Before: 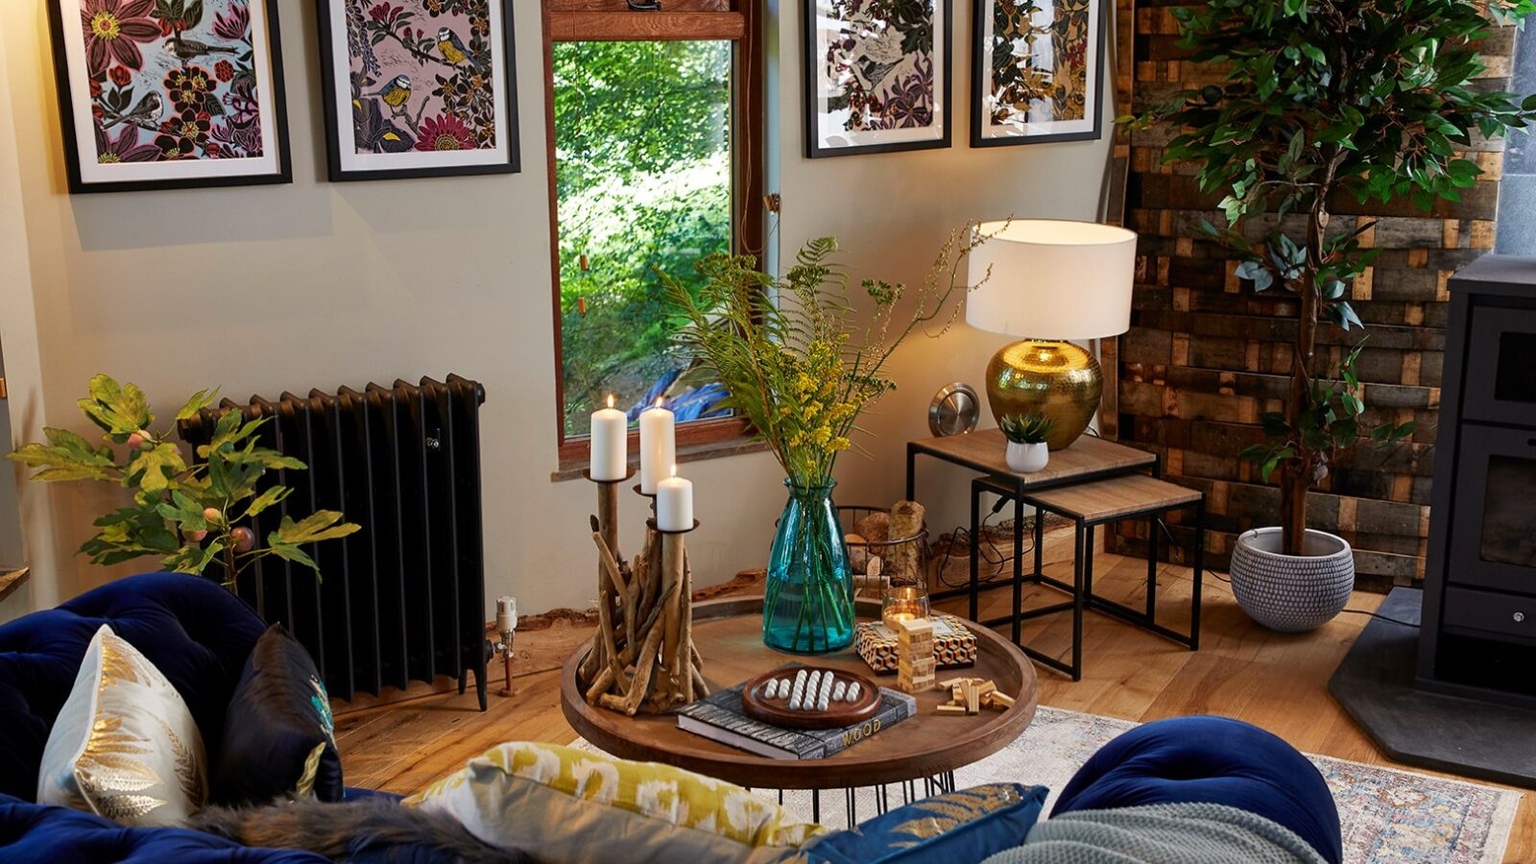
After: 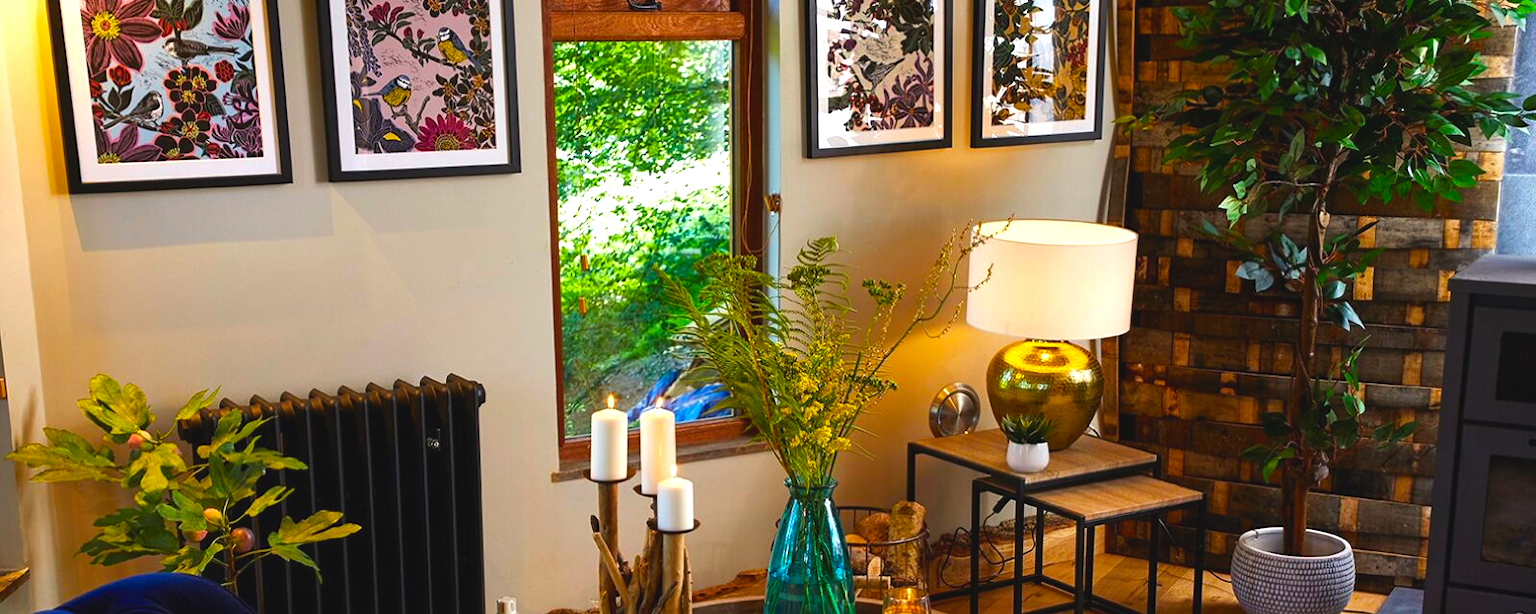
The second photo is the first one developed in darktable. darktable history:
crop: right 0%, bottom 28.888%
color balance rgb: highlights gain › luminance 14.988%, global offset › luminance 0.478%, global offset › hue 60.23°, linear chroma grading › global chroma 9.805%, perceptual saturation grading › global saturation 19.263%, perceptual brilliance grading › global brilliance 10.893%, global vibrance 24.983%
tone equalizer: edges refinement/feathering 500, mask exposure compensation -1.57 EV, preserve details no
